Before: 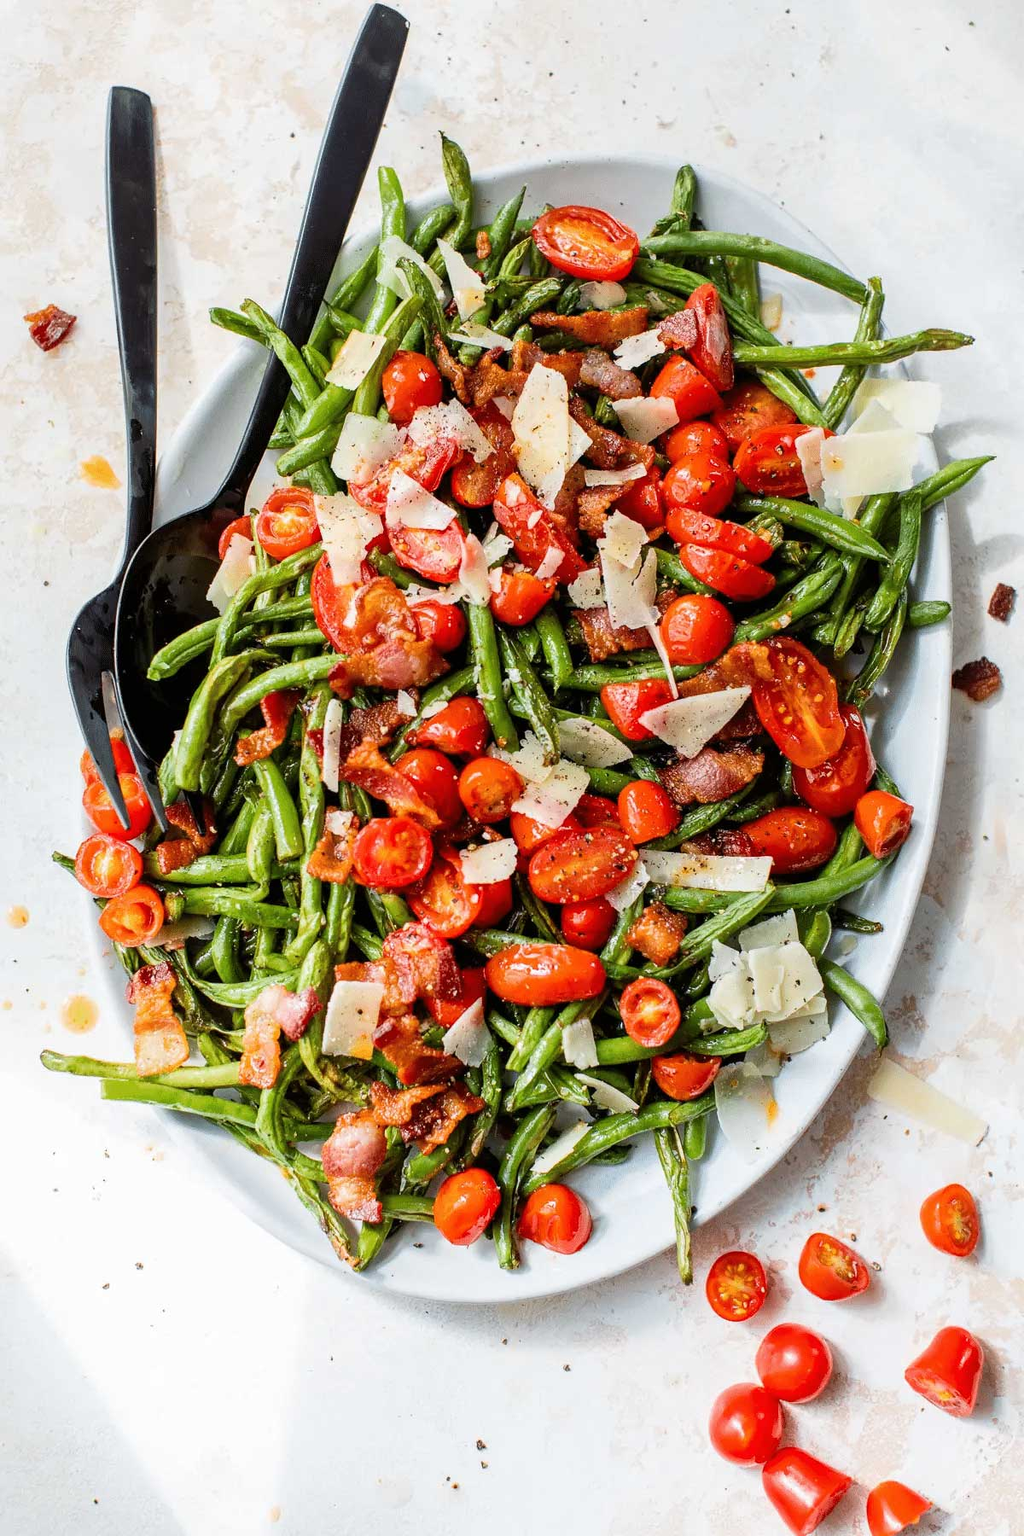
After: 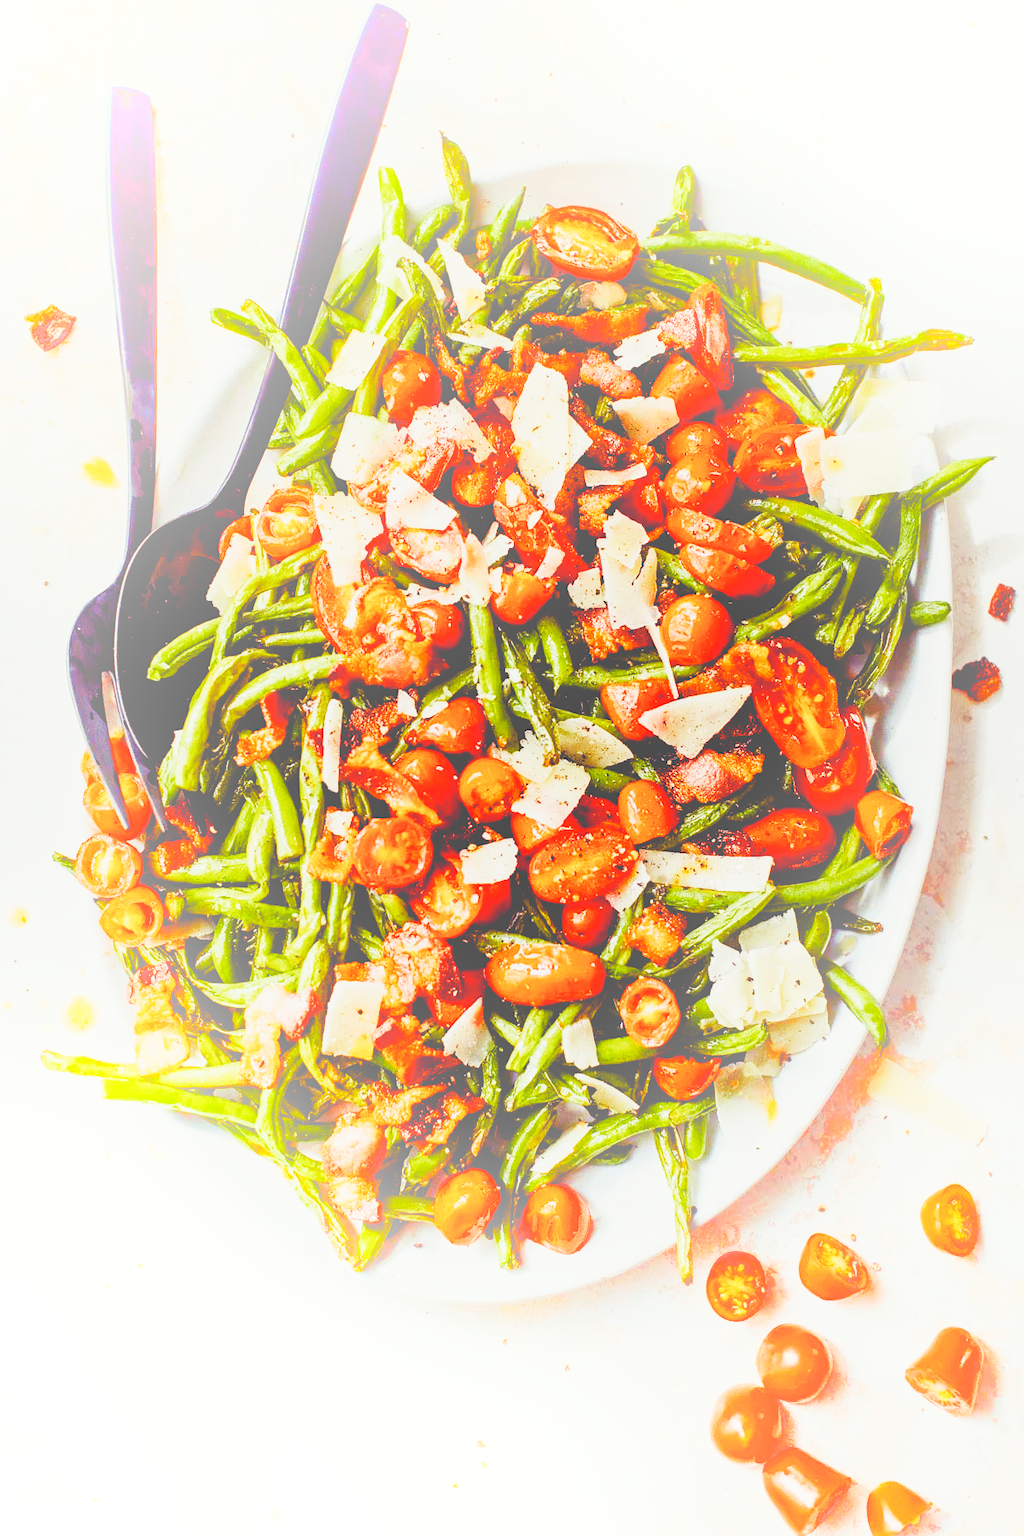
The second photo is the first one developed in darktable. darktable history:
shadows and highlights: radius 133.83, soften with gaussian
exposure: black level correction 0.001, exposure 0.5 EV, compensate exposure bias true, compensate highlight preservation false
sigmoid: contrast 1.69, skew -0.23, preserve hue 0%, red attenuation 0.1, red rotation 0.035, green attenuation 0.1, green rotation -0.017, blue attenuation 0.15, blue rotation -0.052, base primaries Rec2020
bloom: size 38%, threshold 95%, strength 30%
color balance rgb: shadows lift › luminance -21.66%, shadows lift › chroma 8.98%, shadows lift › hue 283.37°, power › chroma 1.55%, power › hue 25.59°, highlights gain › luminance 6.08%, highlights gain › chroma 2.55%, highlights gain › hue 90°, global offset › luminance -0.87%, perceptual saturation grading › global saturation 27.49%, perceptual saturation grading › highlights -28.39%, perceptual saturation grading › mid-tones 15.22%, perceptual saturation grading › shadows 33.98%, perceptual brilliance grading › highlights 10%, perceptual brilliance grading › mid-tones 5%
